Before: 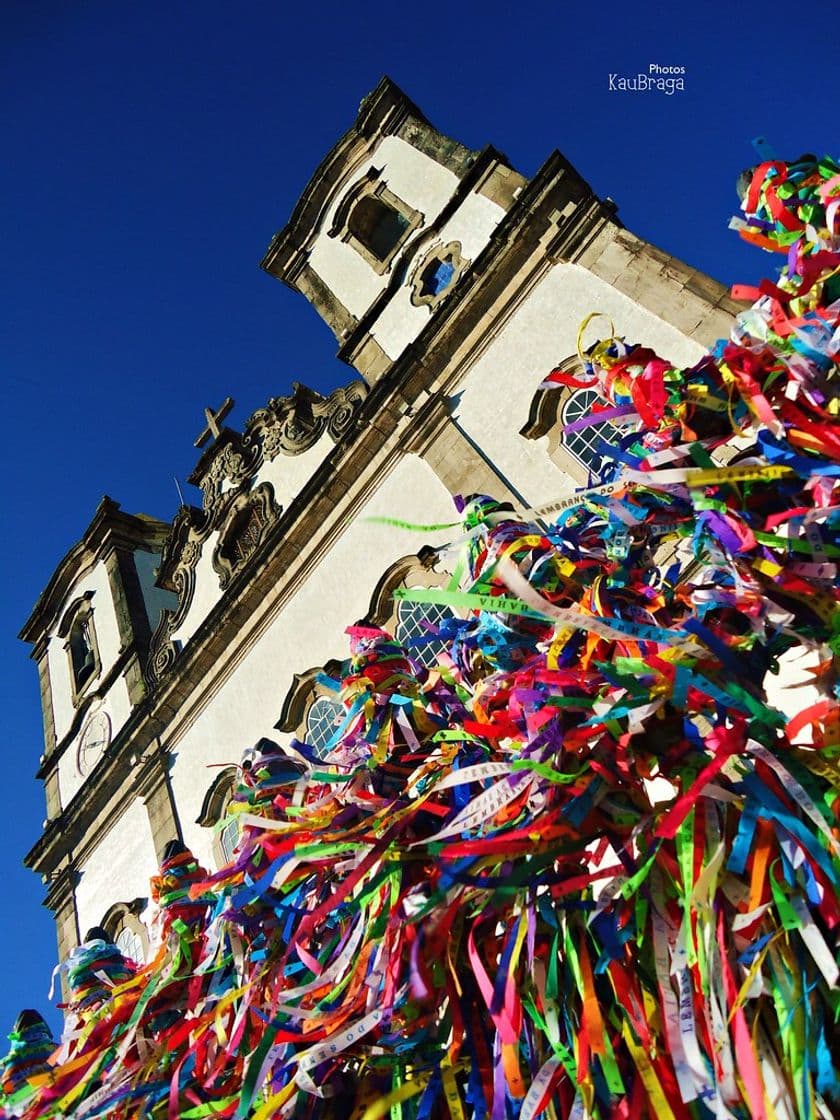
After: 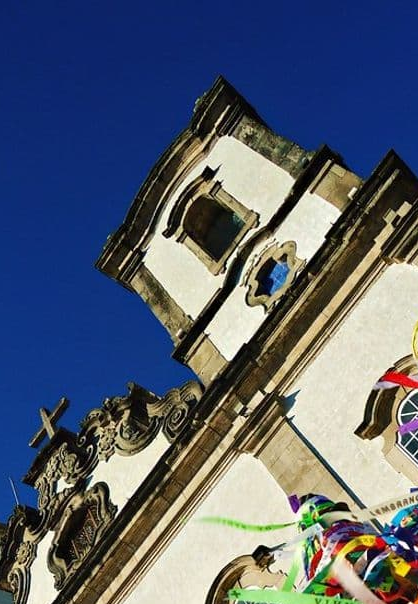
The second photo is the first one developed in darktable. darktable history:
crop: left 19.752%, right 30.458%, bottom 46.037%
